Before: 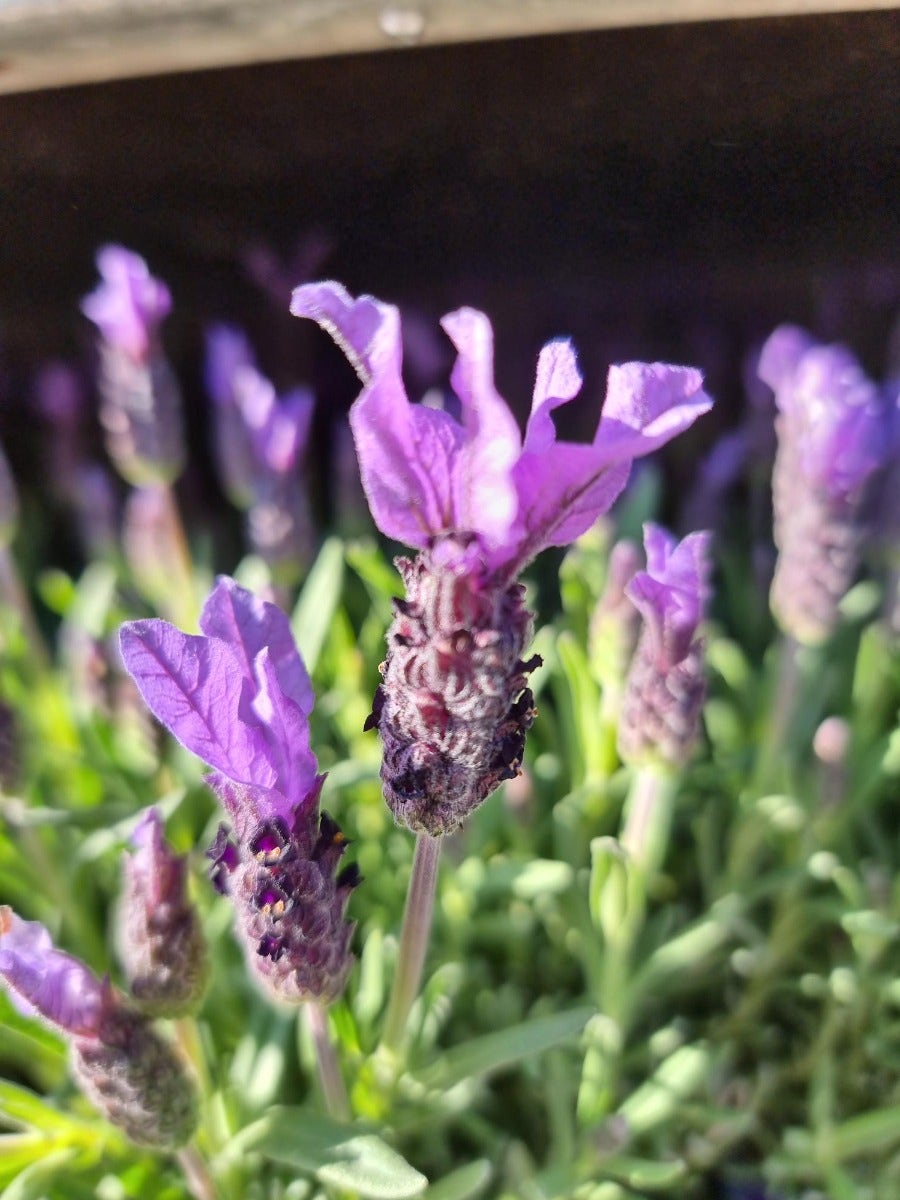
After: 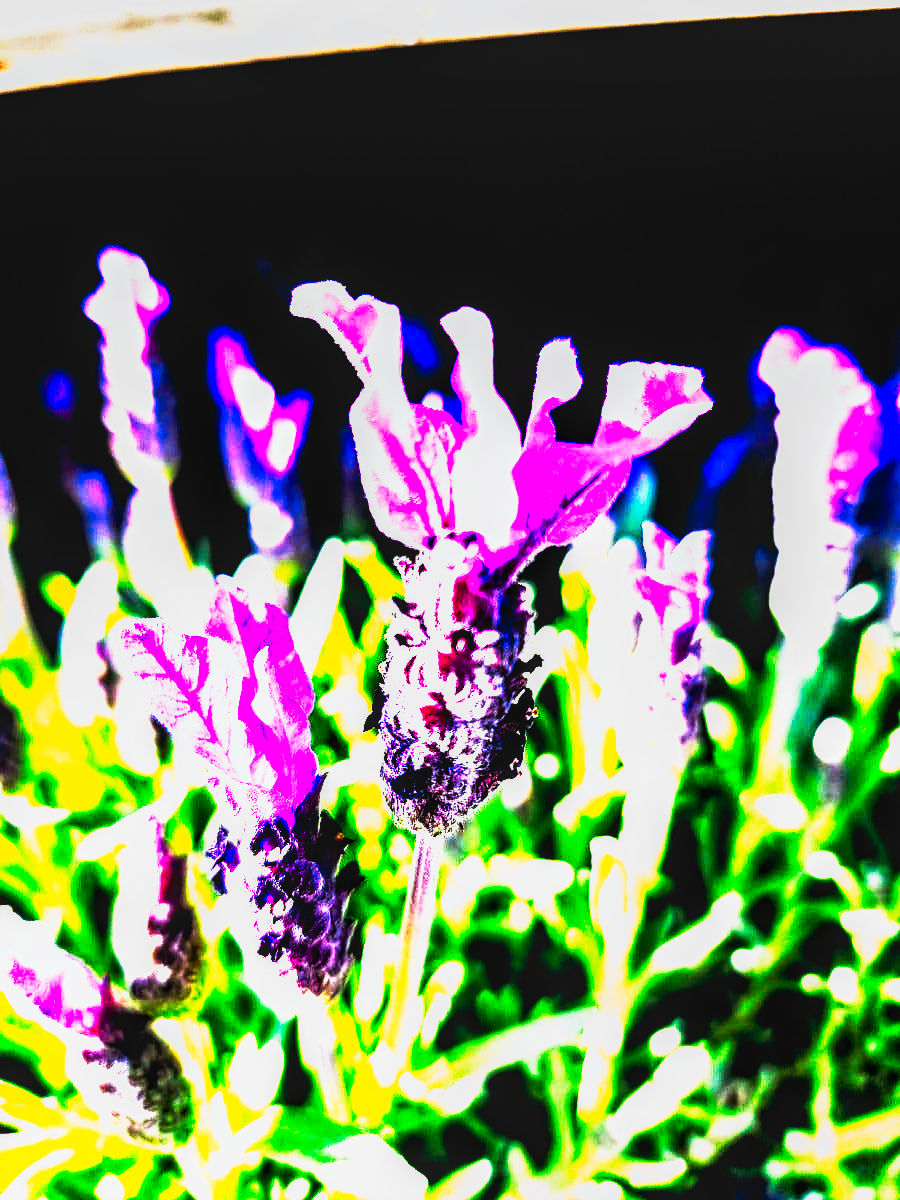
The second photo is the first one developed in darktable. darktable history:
exposure: black level correction 0.005, exposure 0.286 EV, compensate highlight preservation false
filmic rgb: threshold 3 EV, hardness 4.17, latitude 50%, contrast 1.1, preserve chrominance max RGB, color science v6 (2022), contrast in shadows safe, contrast in highlights safe, enable highlight reconstruction true
tone curve: curves: ch0 [(0, 0) (0.003, 0.001) (0.011, 0.003) (0.025, 0.003) (0.044, 0.003) (0.069, 0.003) (0.1, 0.006) (0.136, 0.007) (0.177, 0.009) (0.224, 0.007) (0.277, 0.026) (0.335, 0.126) (0.399, 0.254) (0.468, 0.493) (0.543, 0.892) (0.623, 0.984) (0.709, 0.979) (0.801, 0.979) (0.898, 0.982) (1, 1)], preserve colors none
local contrast: on, module defaults
sharpen: radius 1
white balance: red 0.954, blue 1.079
